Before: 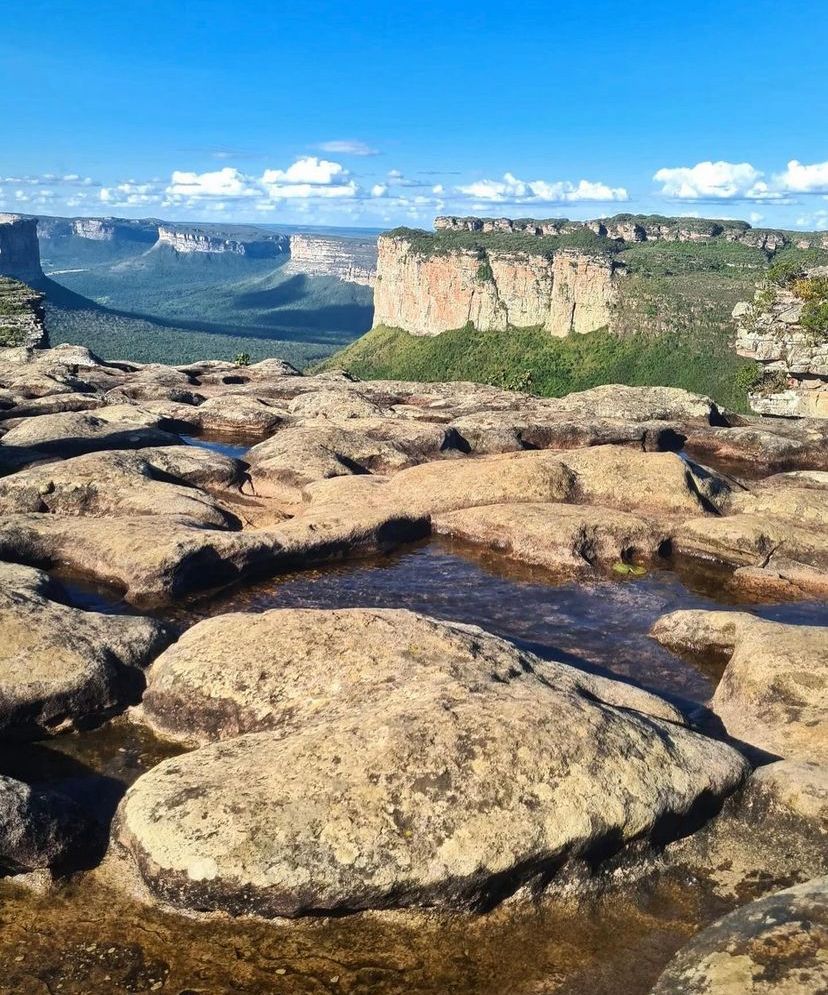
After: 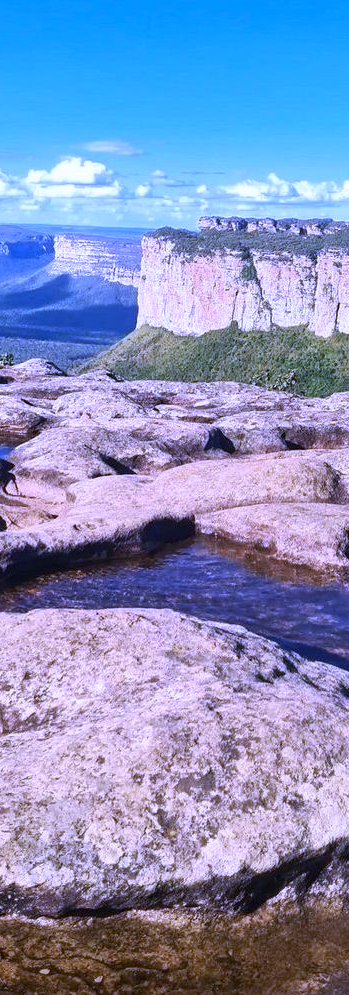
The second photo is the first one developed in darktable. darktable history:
white balance: red 0.98, blue 1.61
crop: left 28.583%, right 29.231%
